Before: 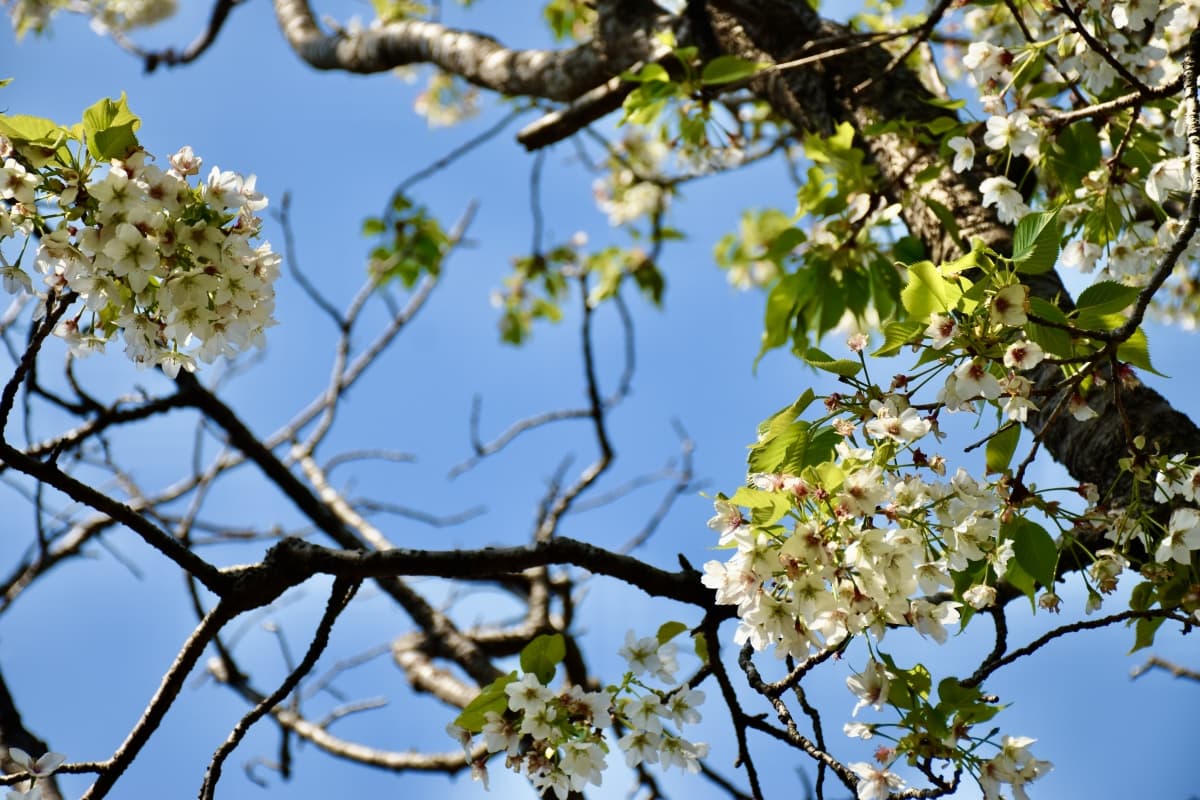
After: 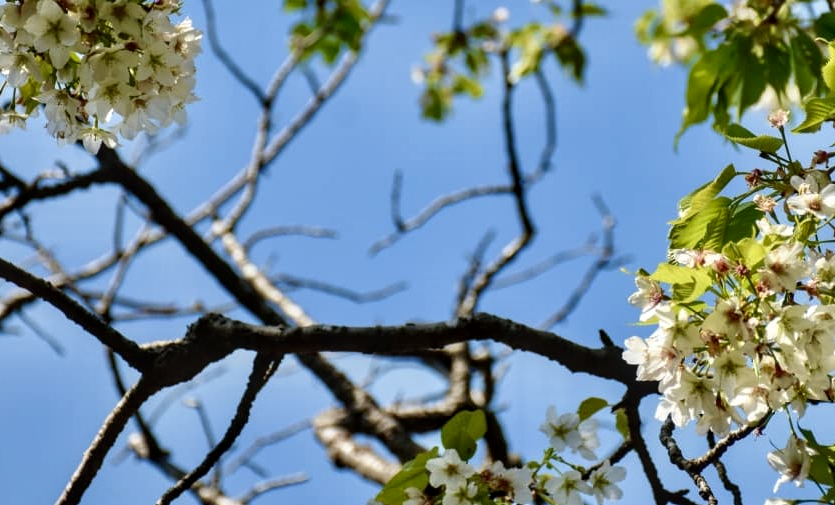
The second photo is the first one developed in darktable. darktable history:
local contrast: on, module defaults
shadows and highlights: white point adjustment 0.07, soften with gaussian
crop: left 6.647%, top 28.045%, right 23.763%, bottom 8.751%
